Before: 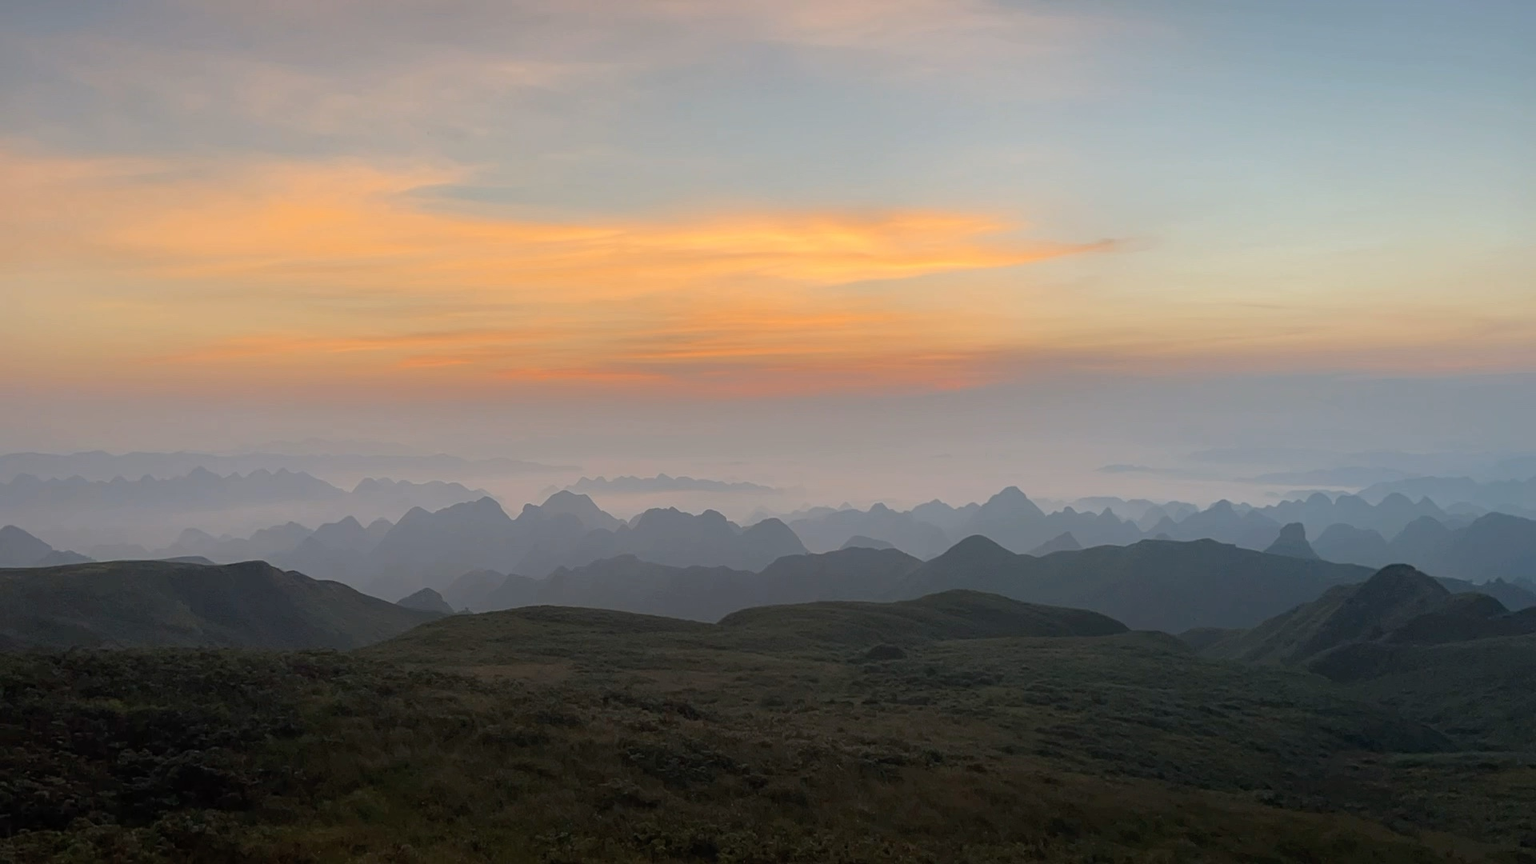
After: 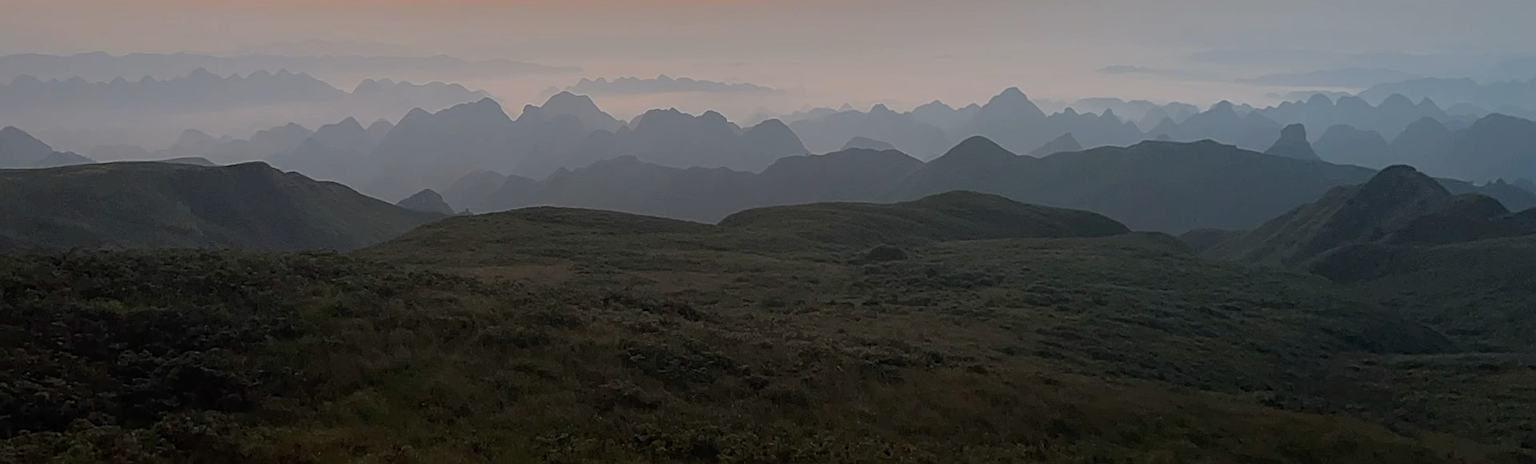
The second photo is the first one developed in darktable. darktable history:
sharpen: on, module defaults
crop and rotate: top 46.237%
